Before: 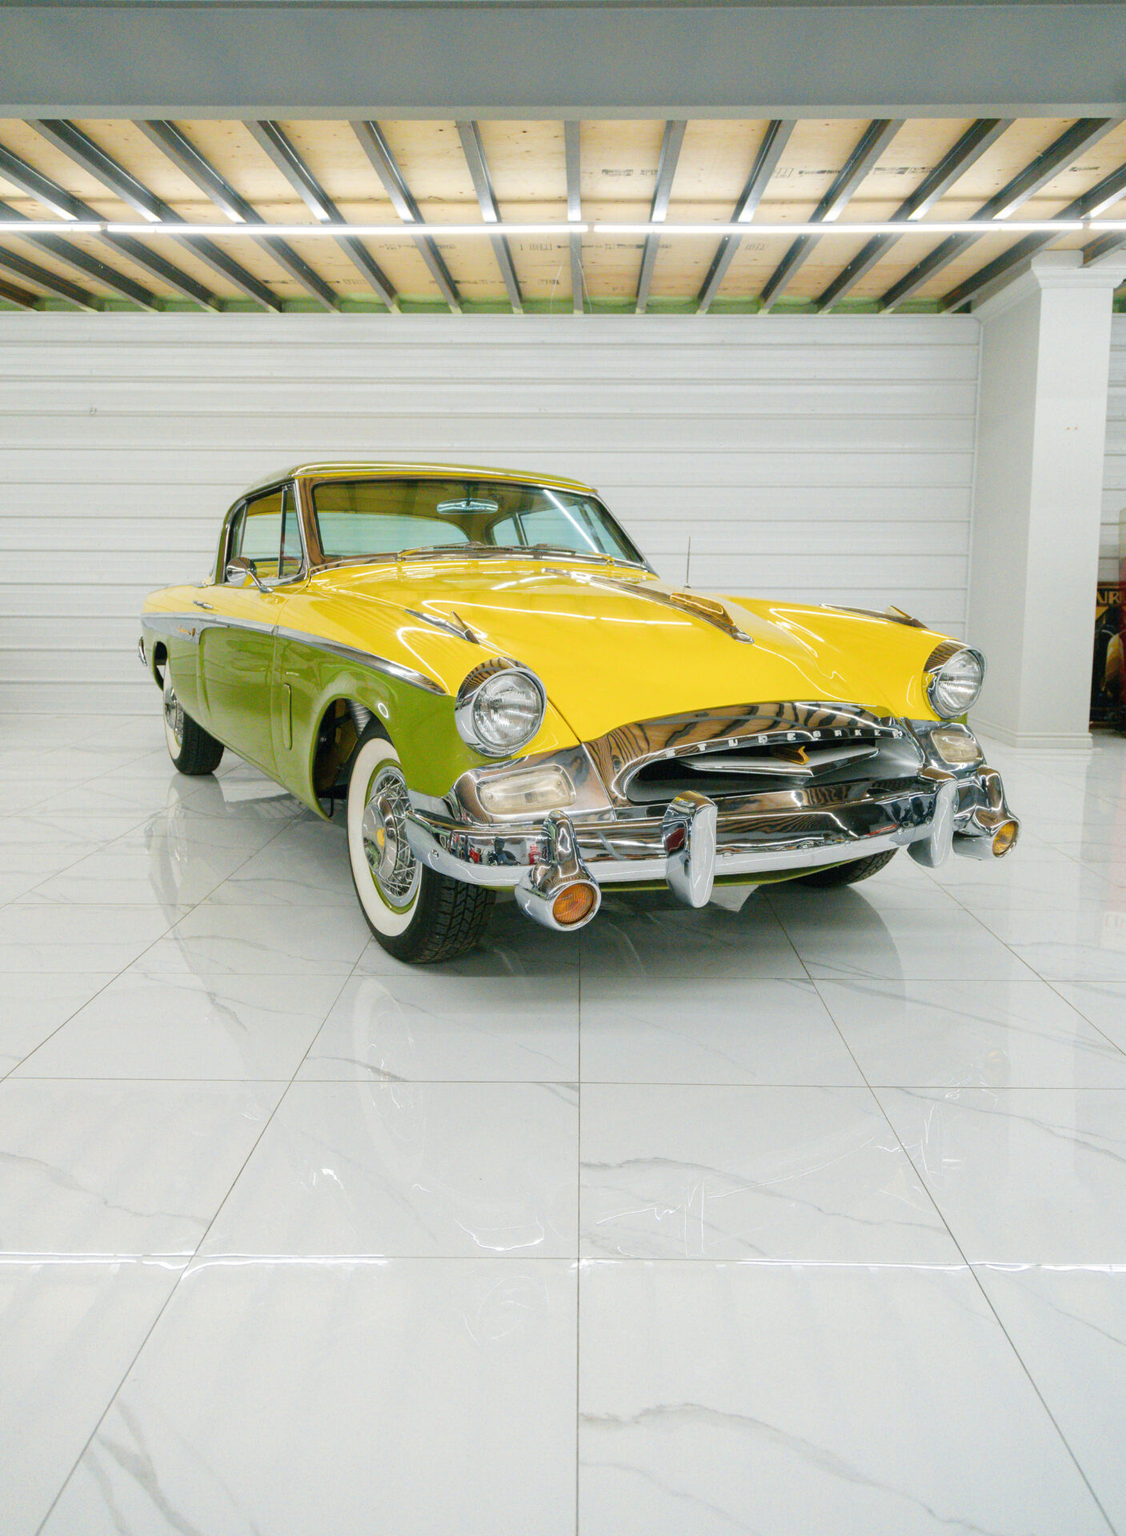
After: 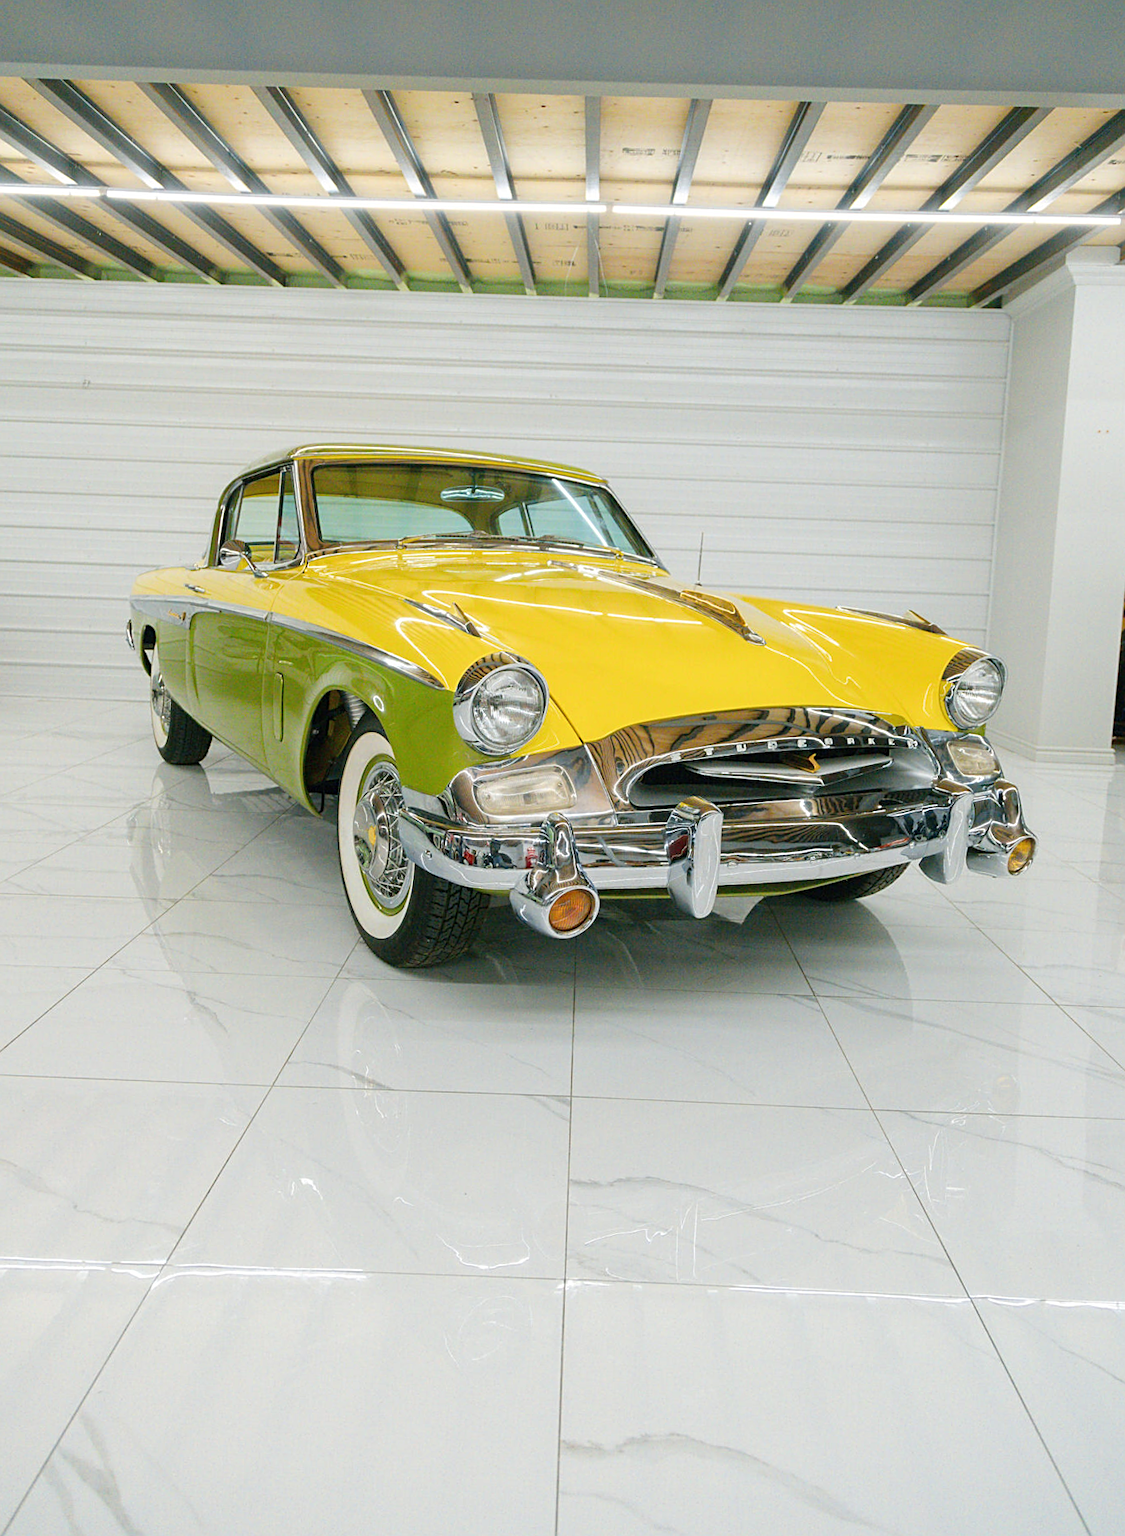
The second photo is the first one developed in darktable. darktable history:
sharpen: on, module defaults
crop and rotate: angle -1.69°
